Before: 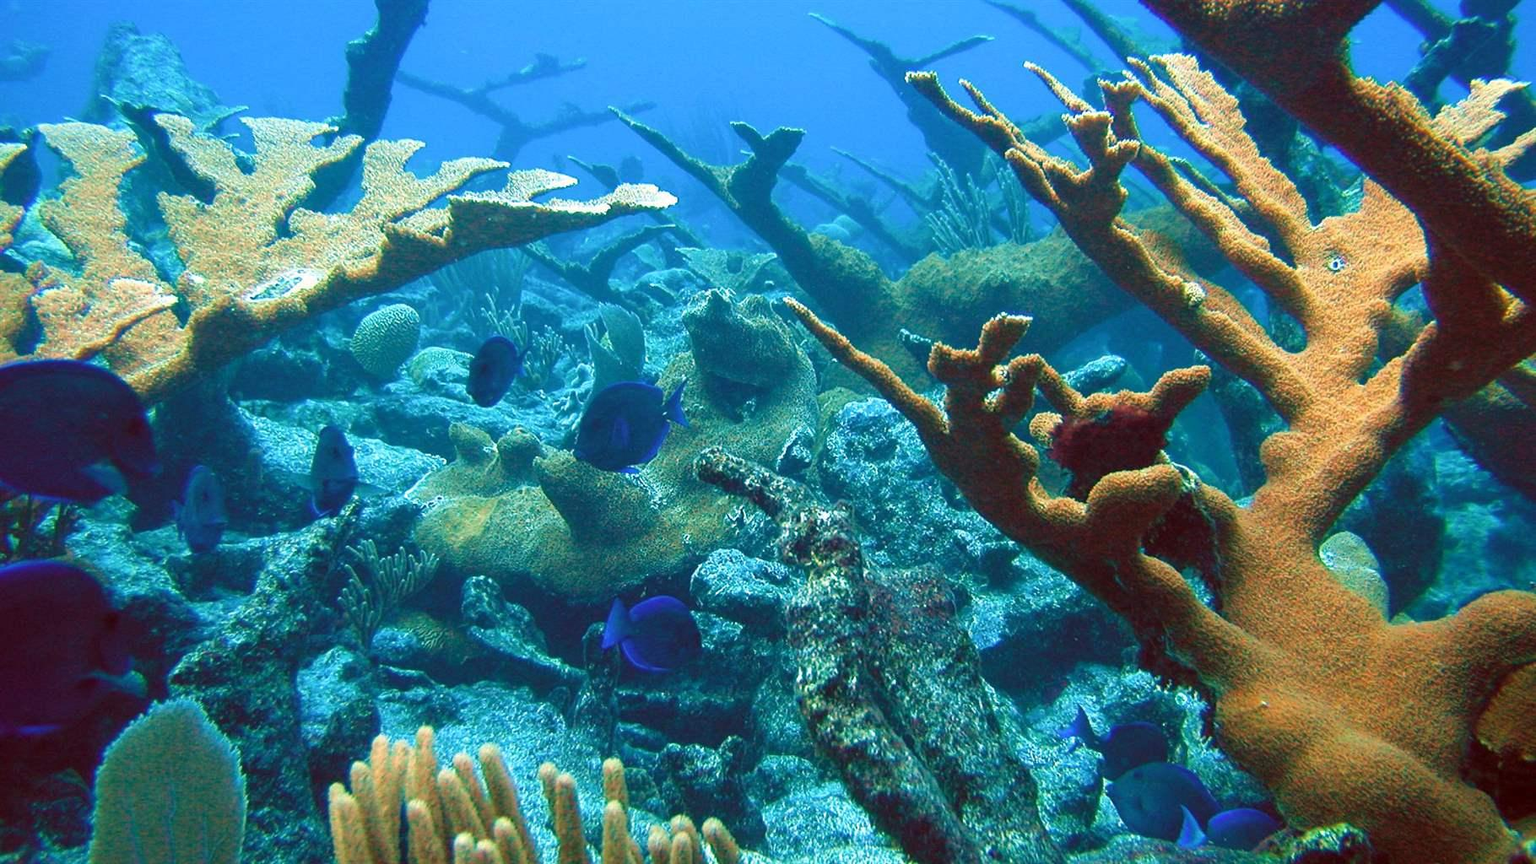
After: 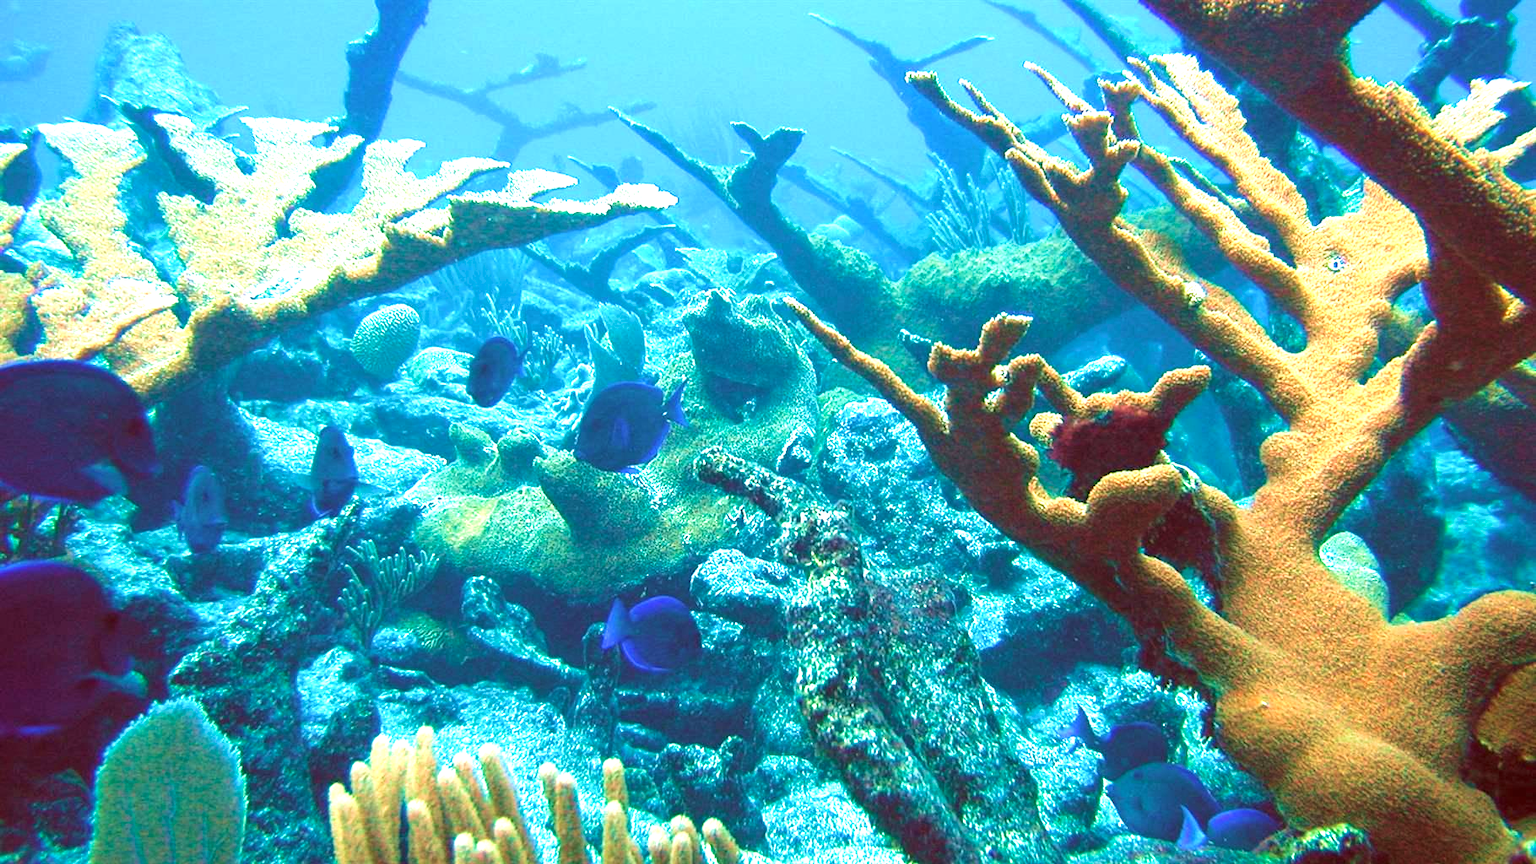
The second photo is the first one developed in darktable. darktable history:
exposure: black level correction 0, exposure 1.1 EV, compensate exposure bias true, compensate highlight preservation false
velvia: on, module defaults
